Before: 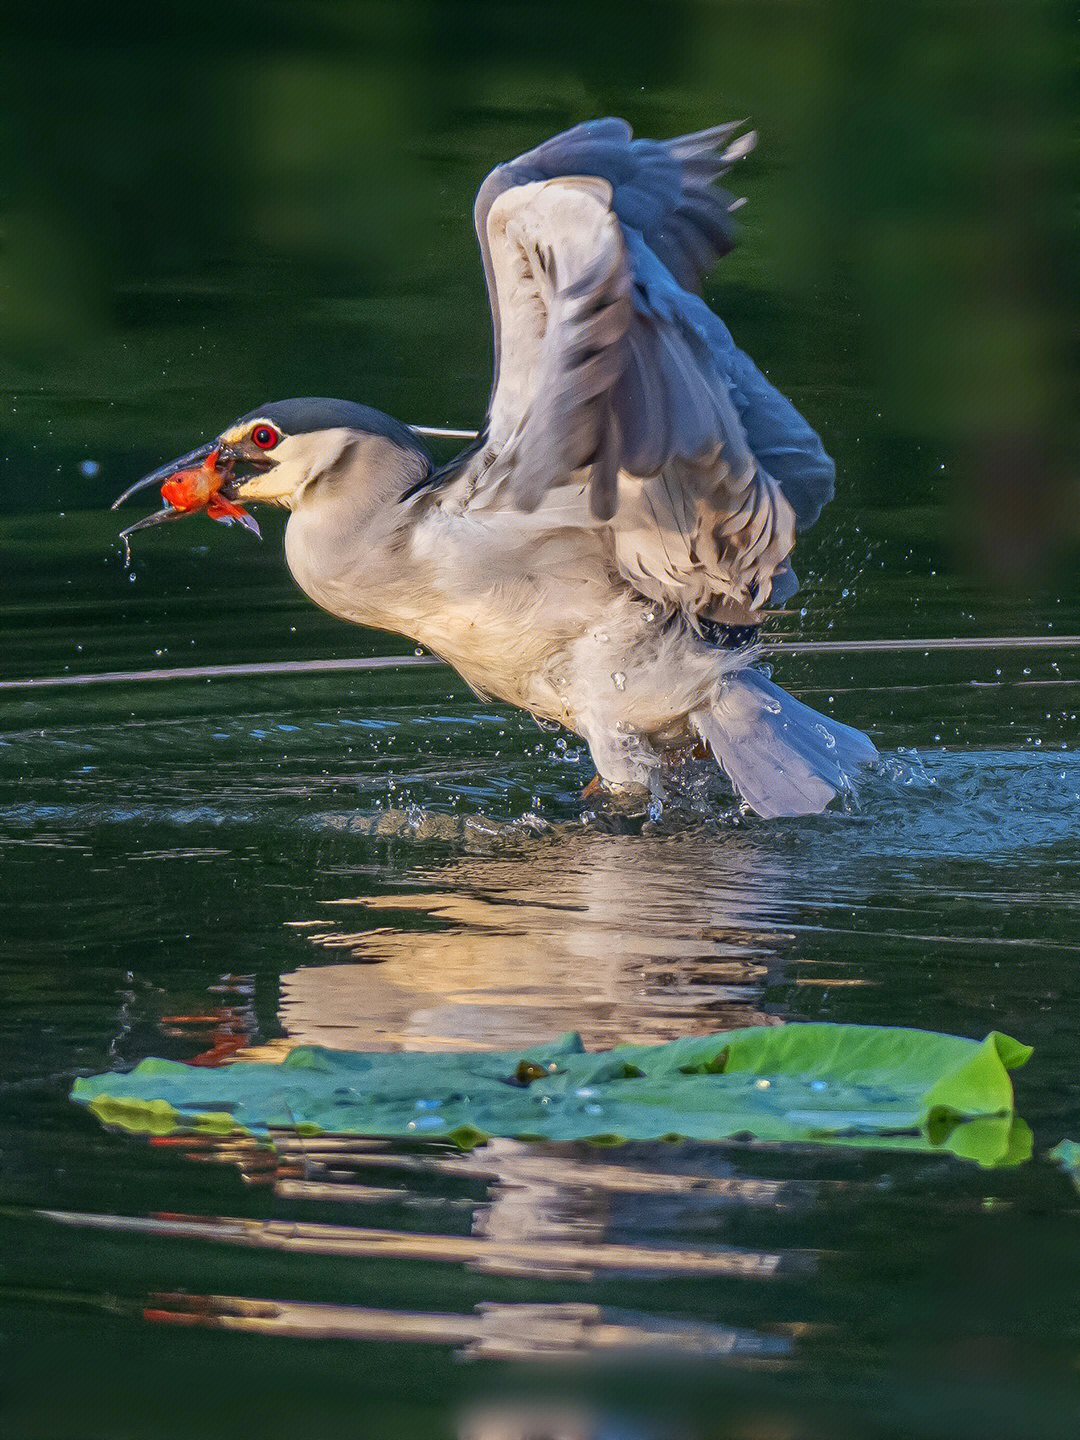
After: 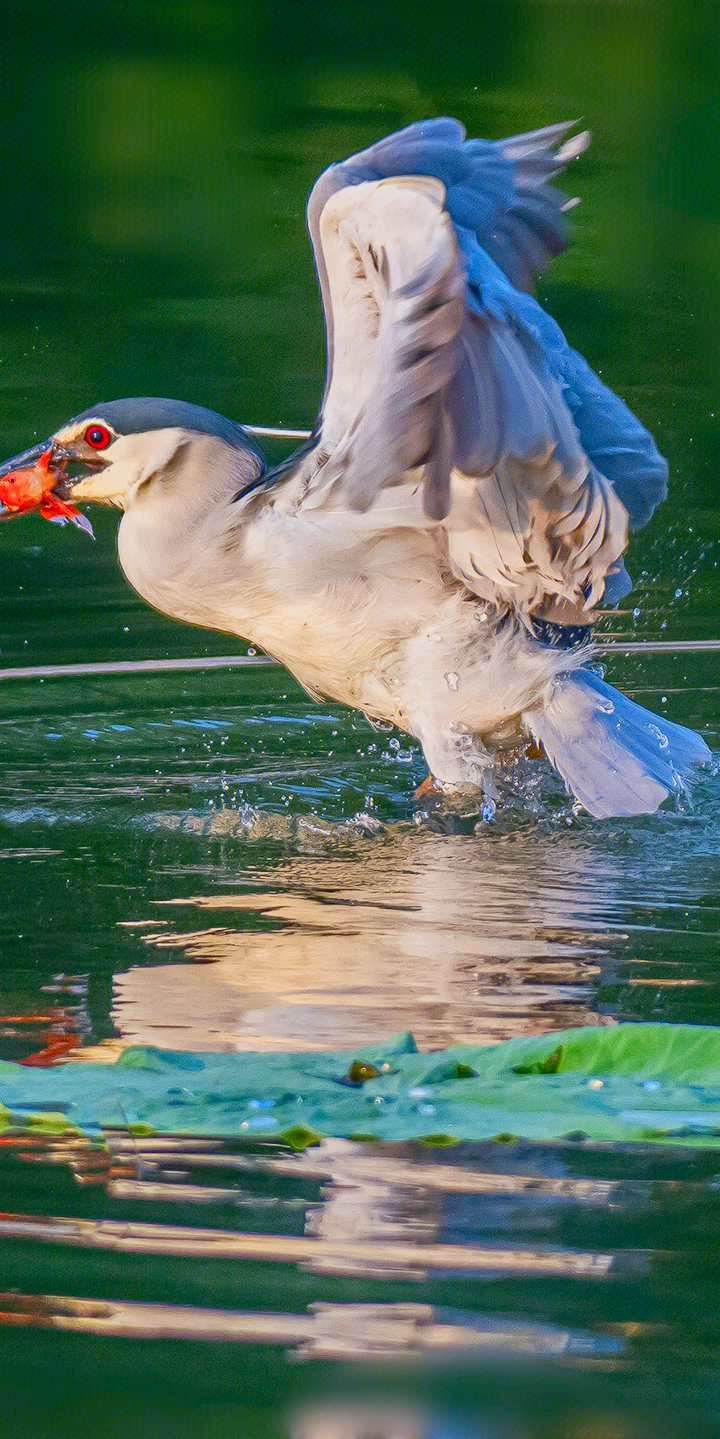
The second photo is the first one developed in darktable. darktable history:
crop and rotate: left 15.546%, right 17.787%
color calibration: illuminant same as pipeline (D50), adaptation none (bypass)
color balance rgb: shadows lift › chroma 1%, shadows lift › hue 113°, highlights gain › chroma 0.2%, highlights gain › hue 333°, perceptual saturation grading › global saturation 20%, perceptual saturation grading › highlights -50%, perceptual saturation grading › shadows 25%, contrast -20%
contrast brightness saturation: contrast 0.2, brightness 0.16, saturation 0.22
